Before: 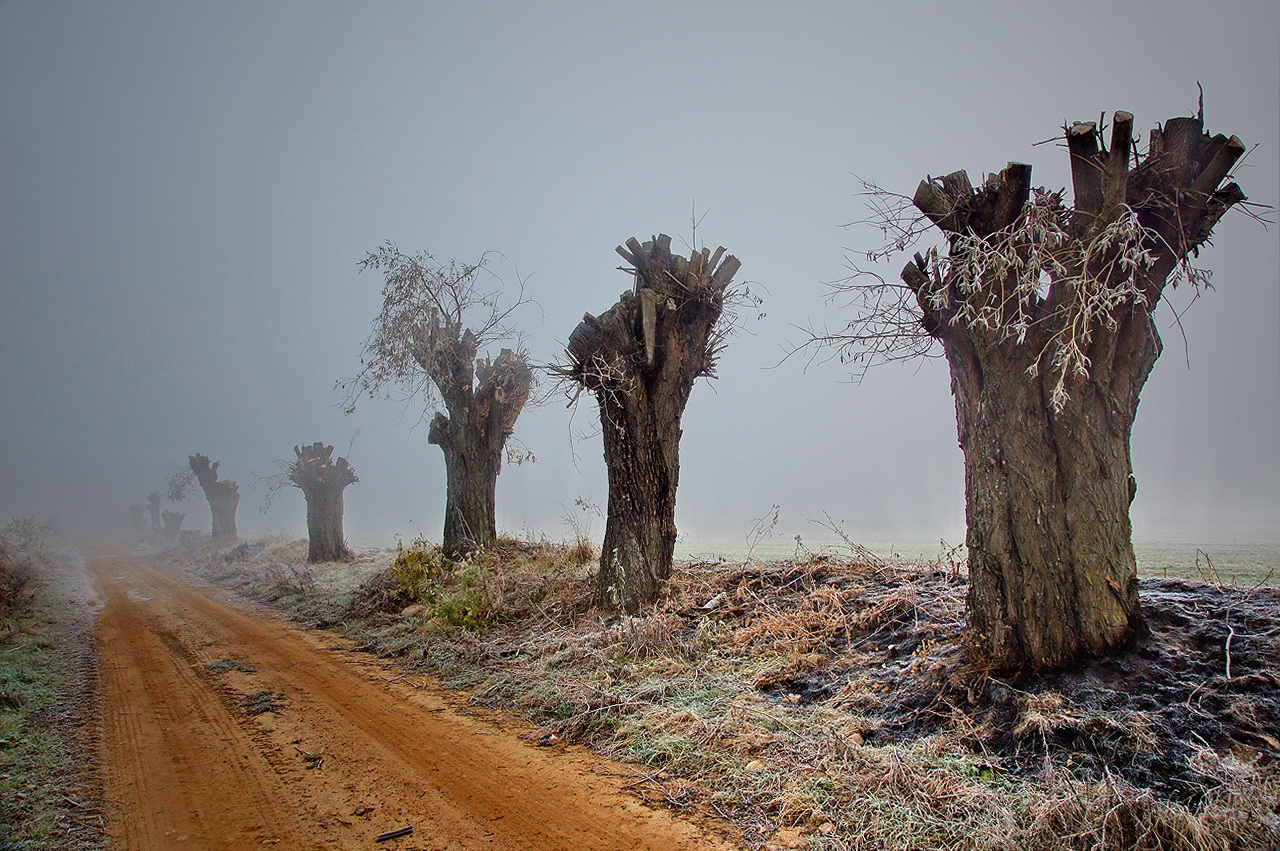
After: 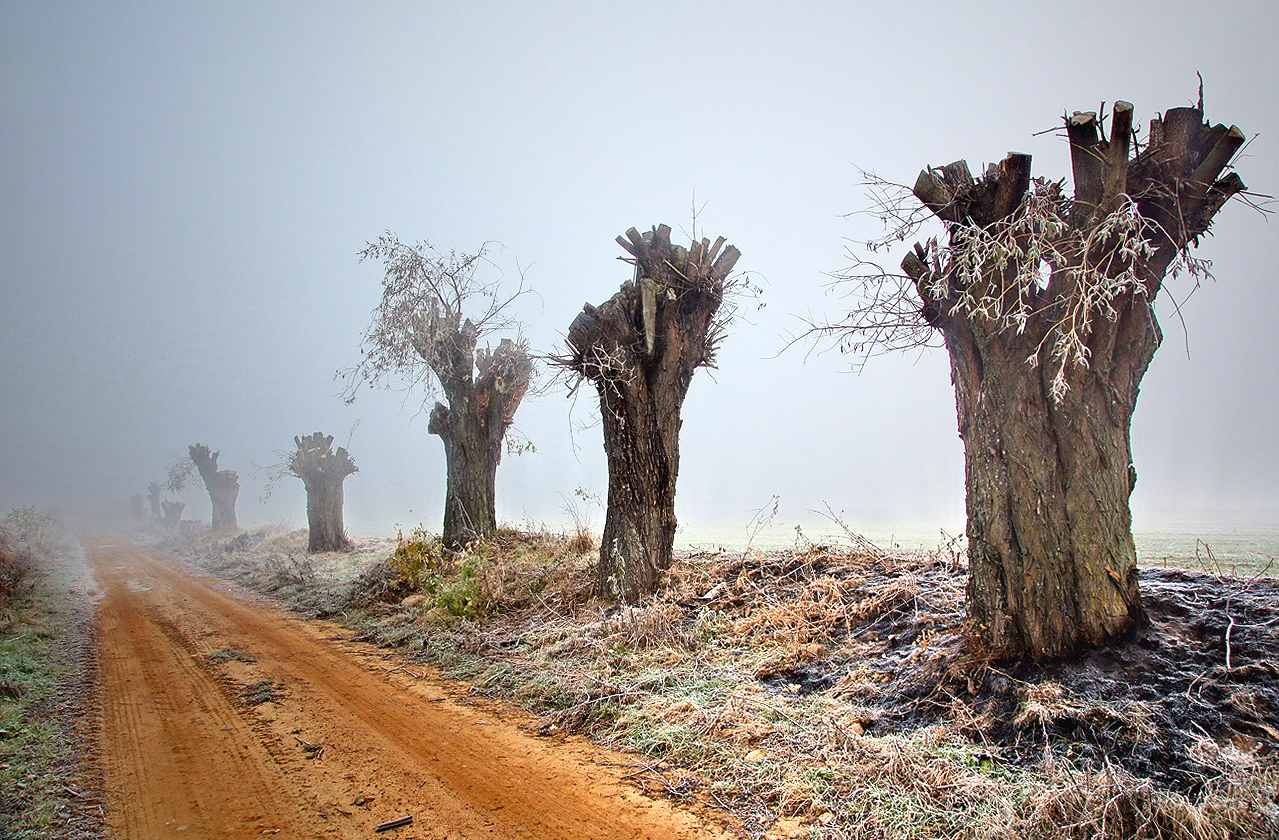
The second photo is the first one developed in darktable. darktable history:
shadows and highlights: shadows -0.835, highlights 38.29
crop: top 1.191%, right 0.021%
exposure: black level correction 0, exposure 0.701 EV, compensate highlight preservation false
